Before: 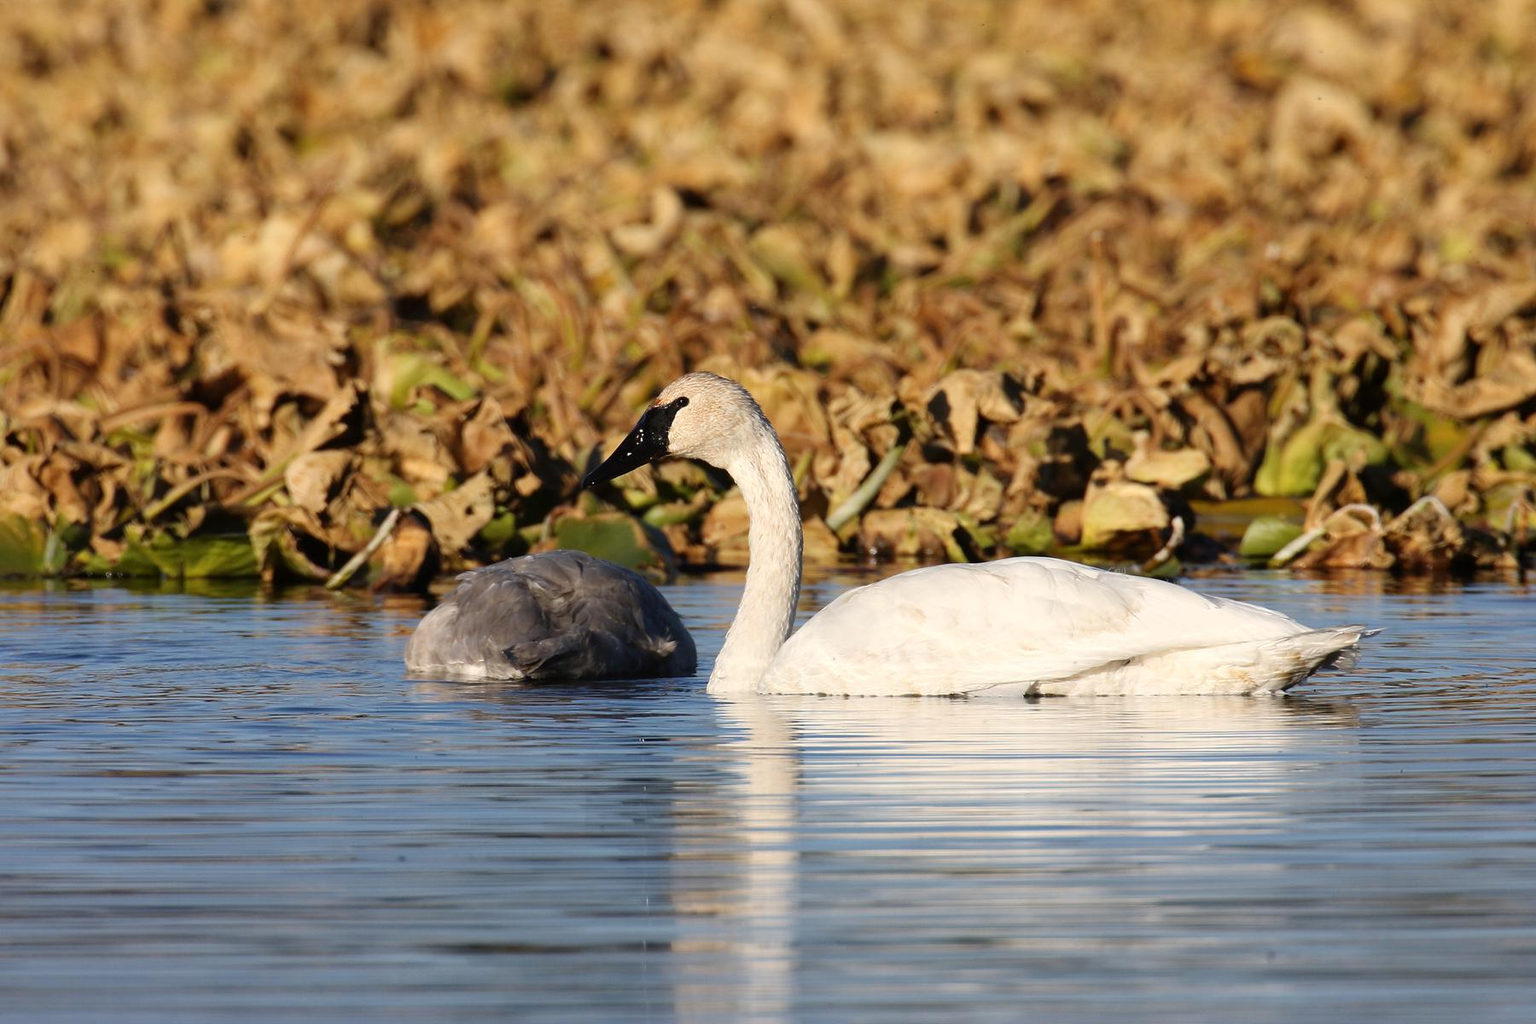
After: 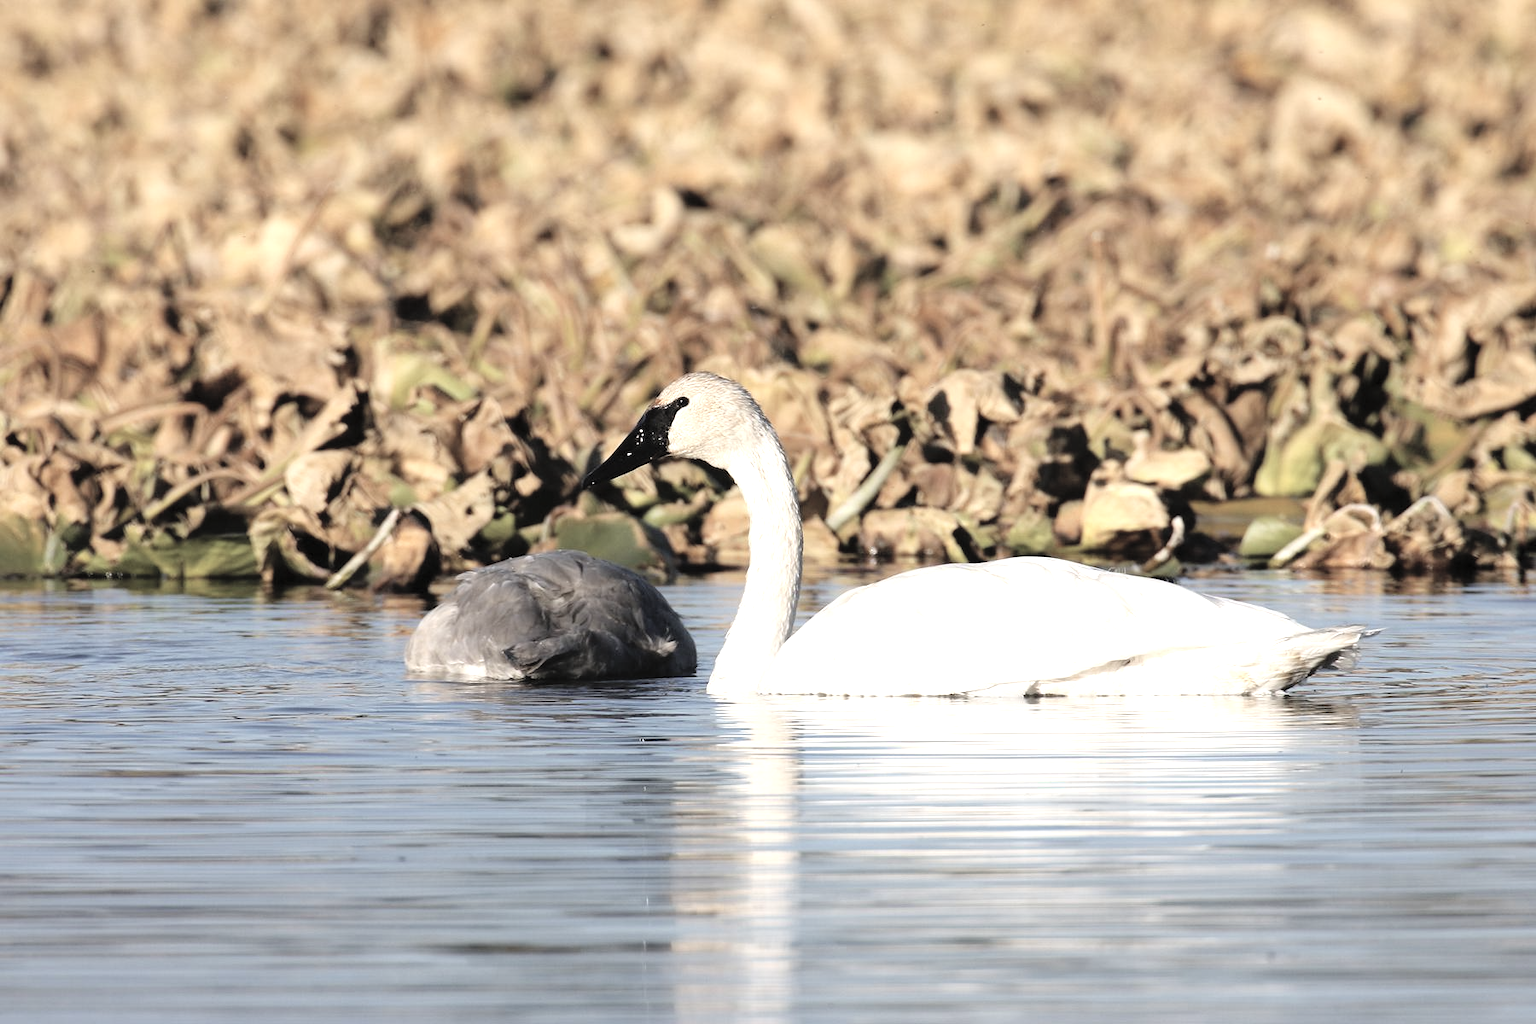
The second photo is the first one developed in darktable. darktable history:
tone equalizer: -8 EV -0.779 EV, -7 EV -0.703 EV, -6 EV -0.596 EV, -5 EV -0.391 EV, -3 EV 0.393 EV, -2 EV 0.6 EV, -1 EV 0.688 EV, +0 EV 0.728 EV, mask exposure compensation -0.506 EV
contrast brightness saturation: brightness 0.186, saturation -0.486
